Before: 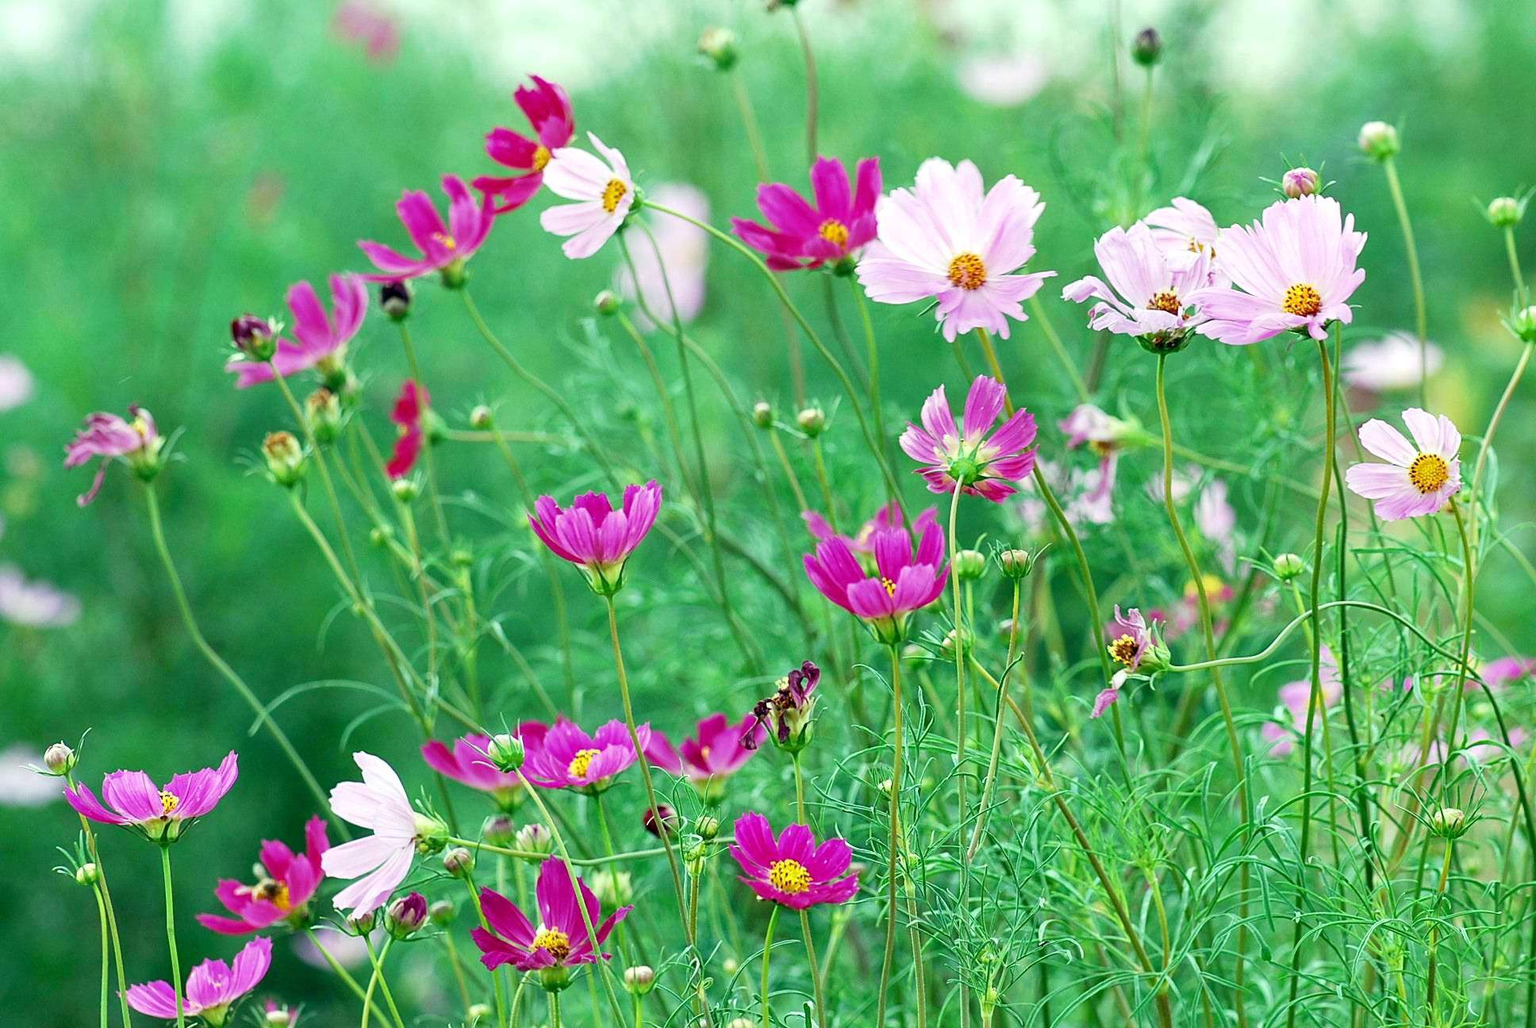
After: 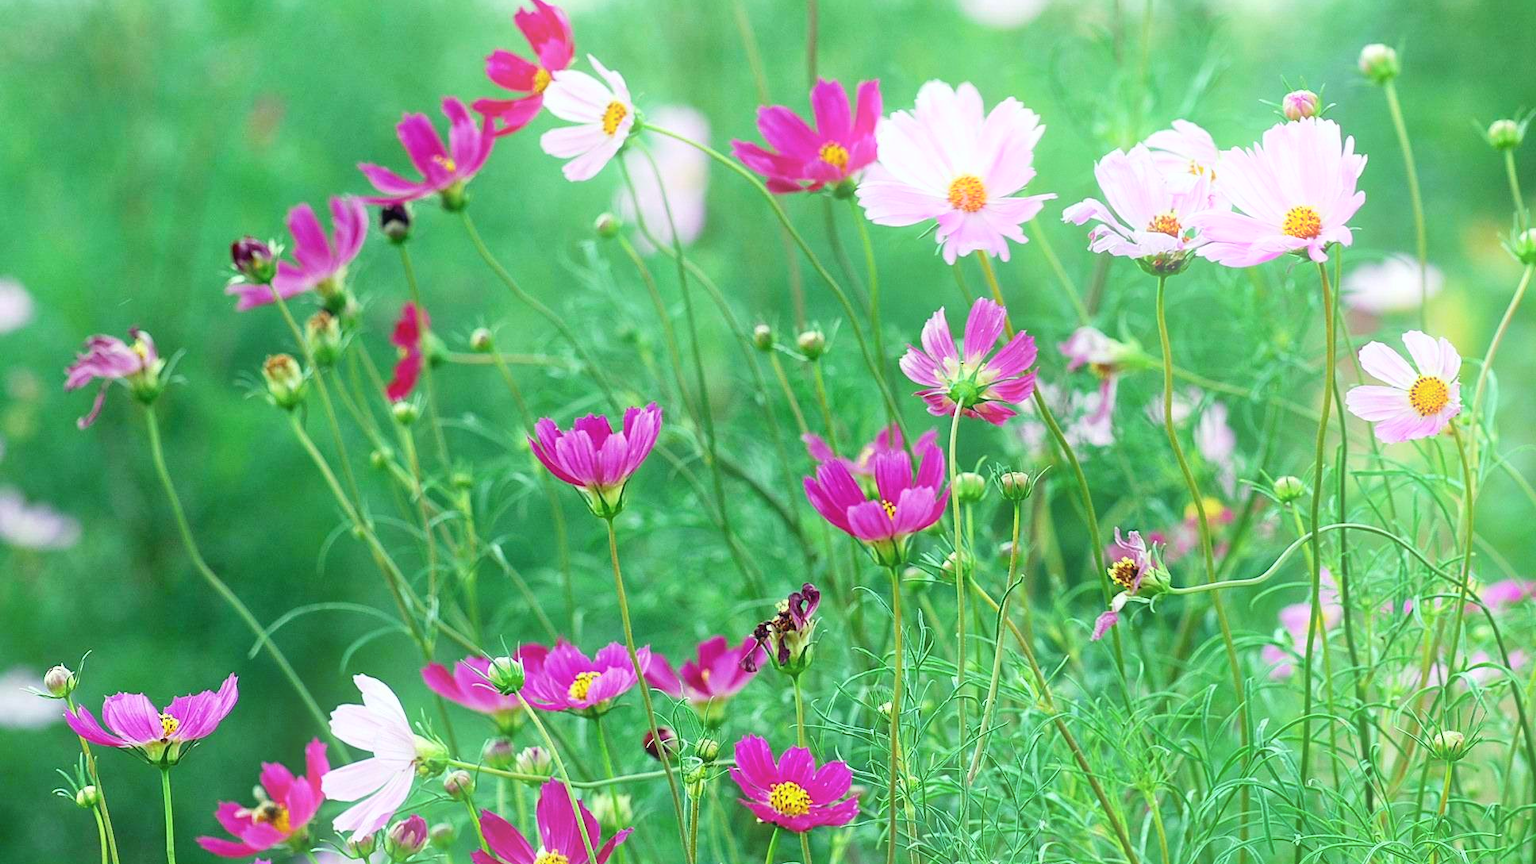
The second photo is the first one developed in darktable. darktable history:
crop: top 7.625%, bottom 8.027%
bloom: on, module defaults
white balance: red 0.978, blue 0.999
